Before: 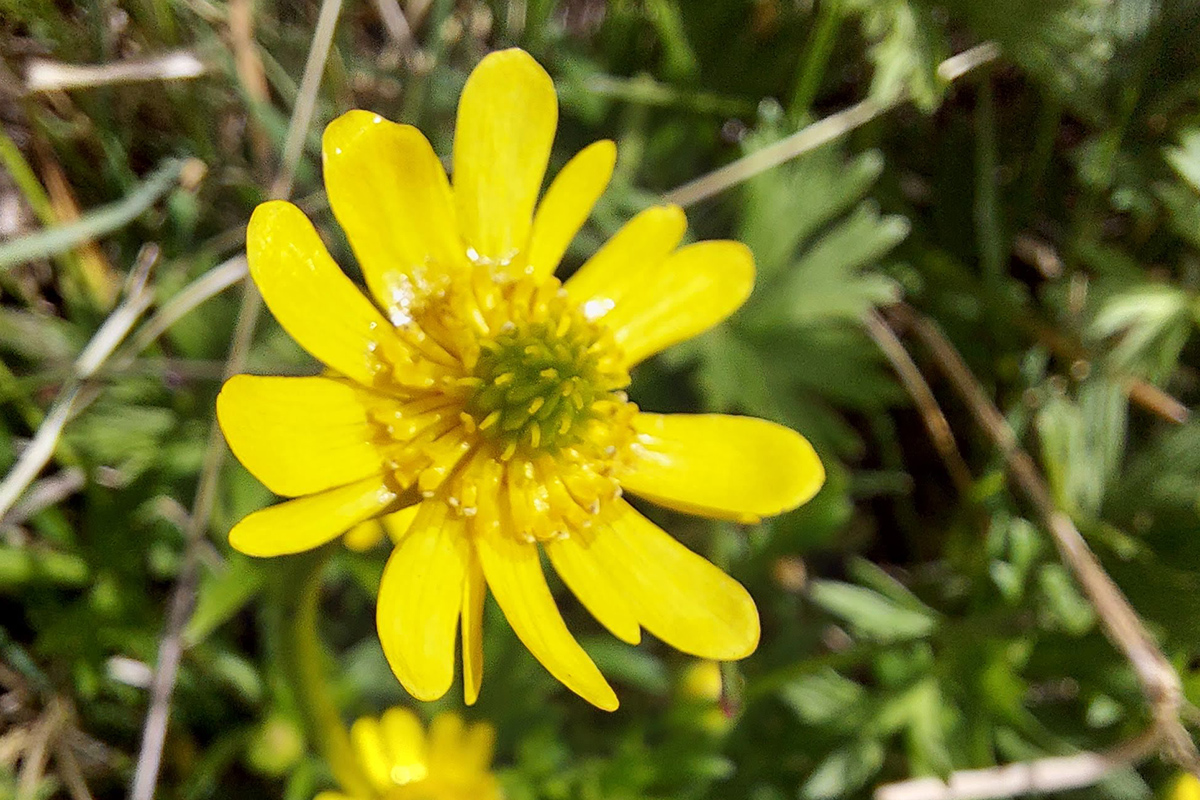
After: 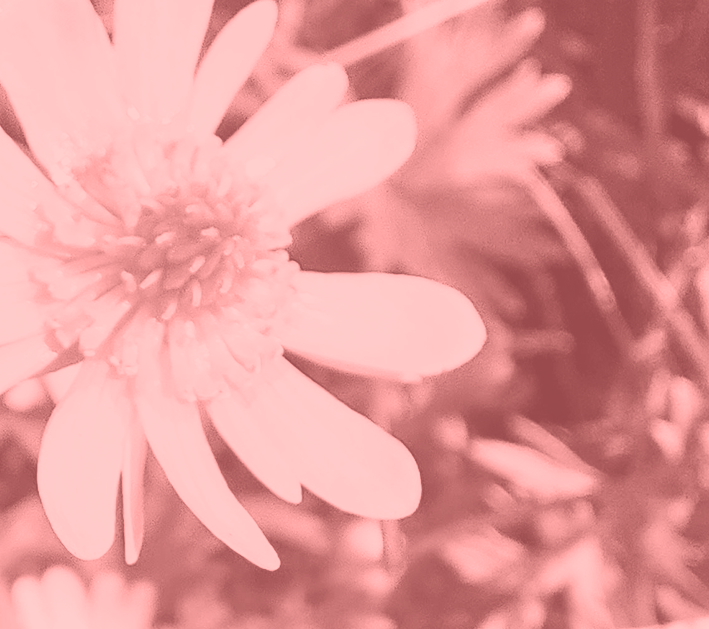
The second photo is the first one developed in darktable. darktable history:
base curve: curves: ch0 [(0, 0) (0.028, 0.03) (0.121, 0.232) (0.46, 0.748) (0.859, 0.968) (1, 1)], preserve colors none
crop and rotate: left 28.256%, top 17.734%, right 12.656%, bottom 3.573%
colorize: saturation 51%, source mix 50.67%, lightness 50.67%
shadows and highlights: shadows 25, highlights -25
